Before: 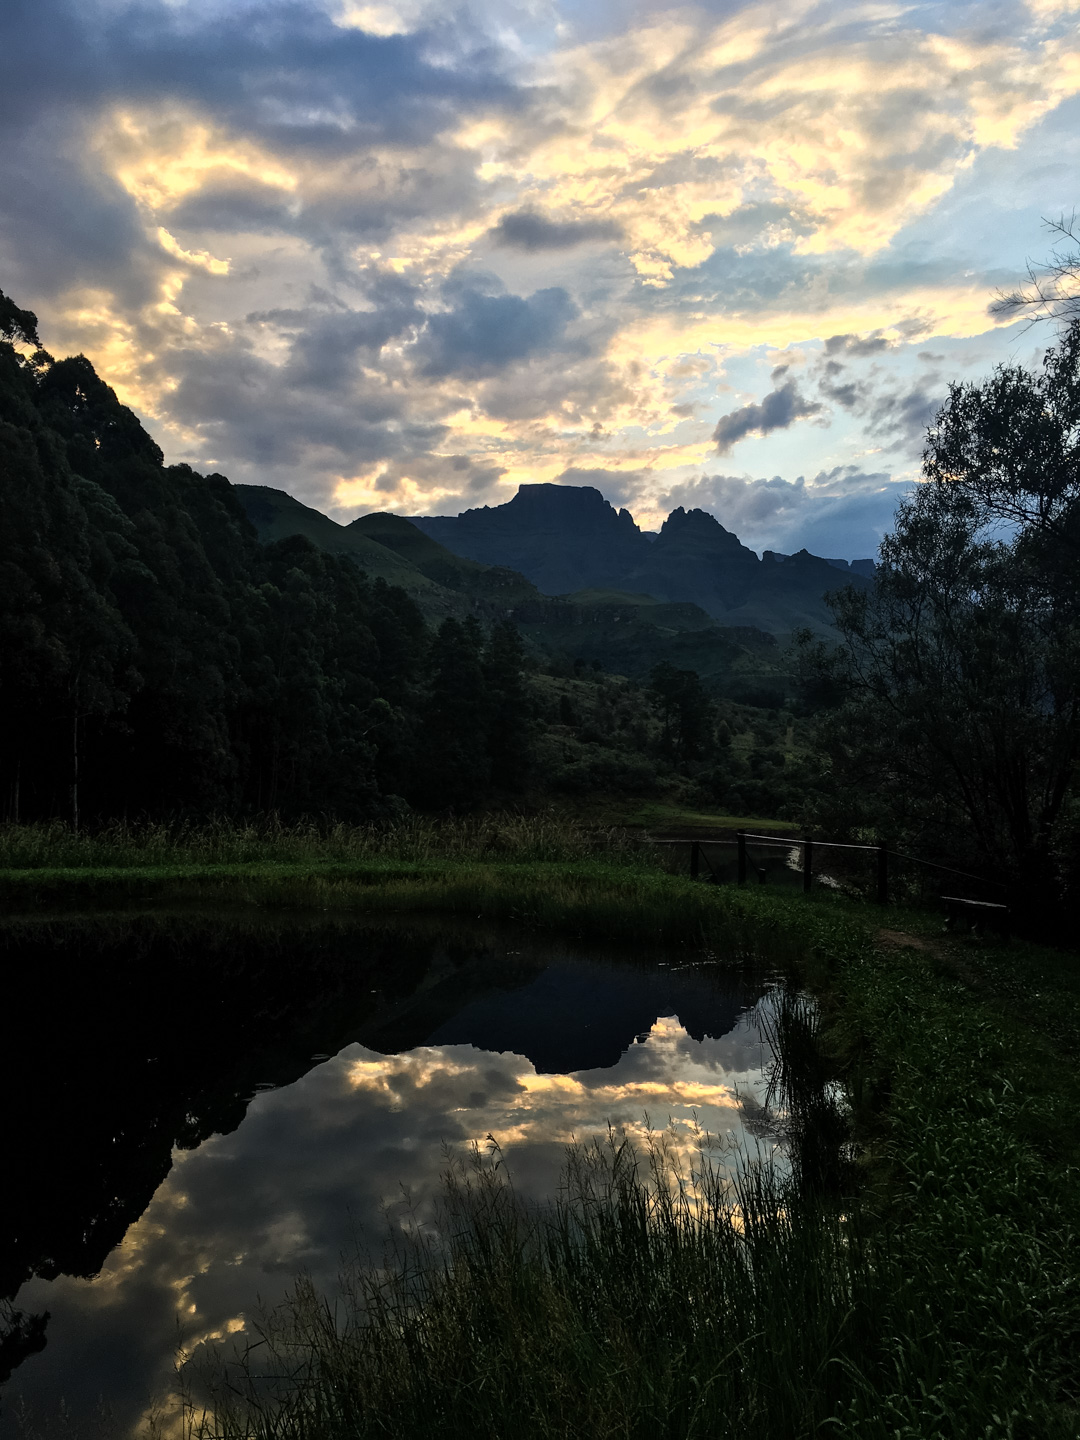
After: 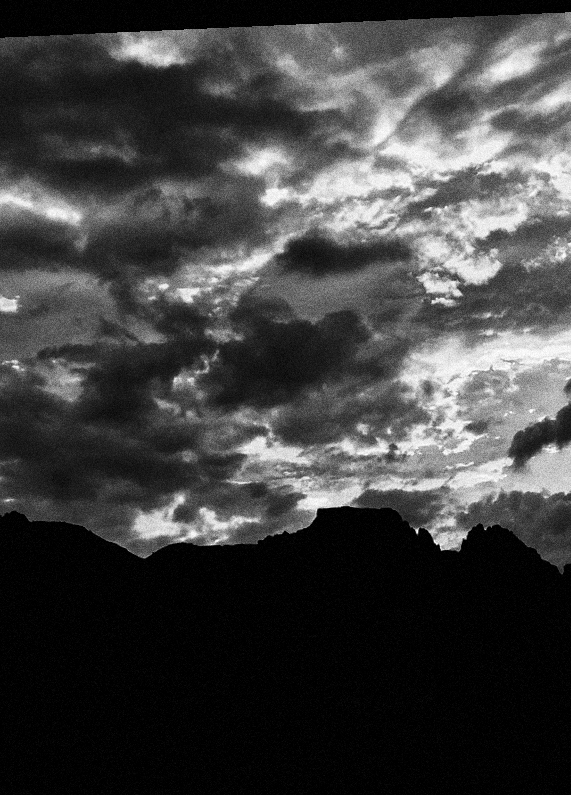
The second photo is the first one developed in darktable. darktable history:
local contrast: mode bilateral grid, contrast 20, coarseness 50, detail 144%, midtone range 0.2
contrast brightness saturation: contrast 0.02, brightness -1, saturation -1
white balance: red 0.986, blue 1.01
grain: coarseness 14.49 ISO, strength 48.04%, mid-tones bias 35%
color balance rgb: perceptual saturation grading › global saturation 20%, global vibrance 20%
rotate and perspective: rotation -2.56°, automatic cropping off
exposure: black level correction 0.009, compensate highlight preservation false
crop: left 19.556%, right 30.401%, bottom 46.458%
